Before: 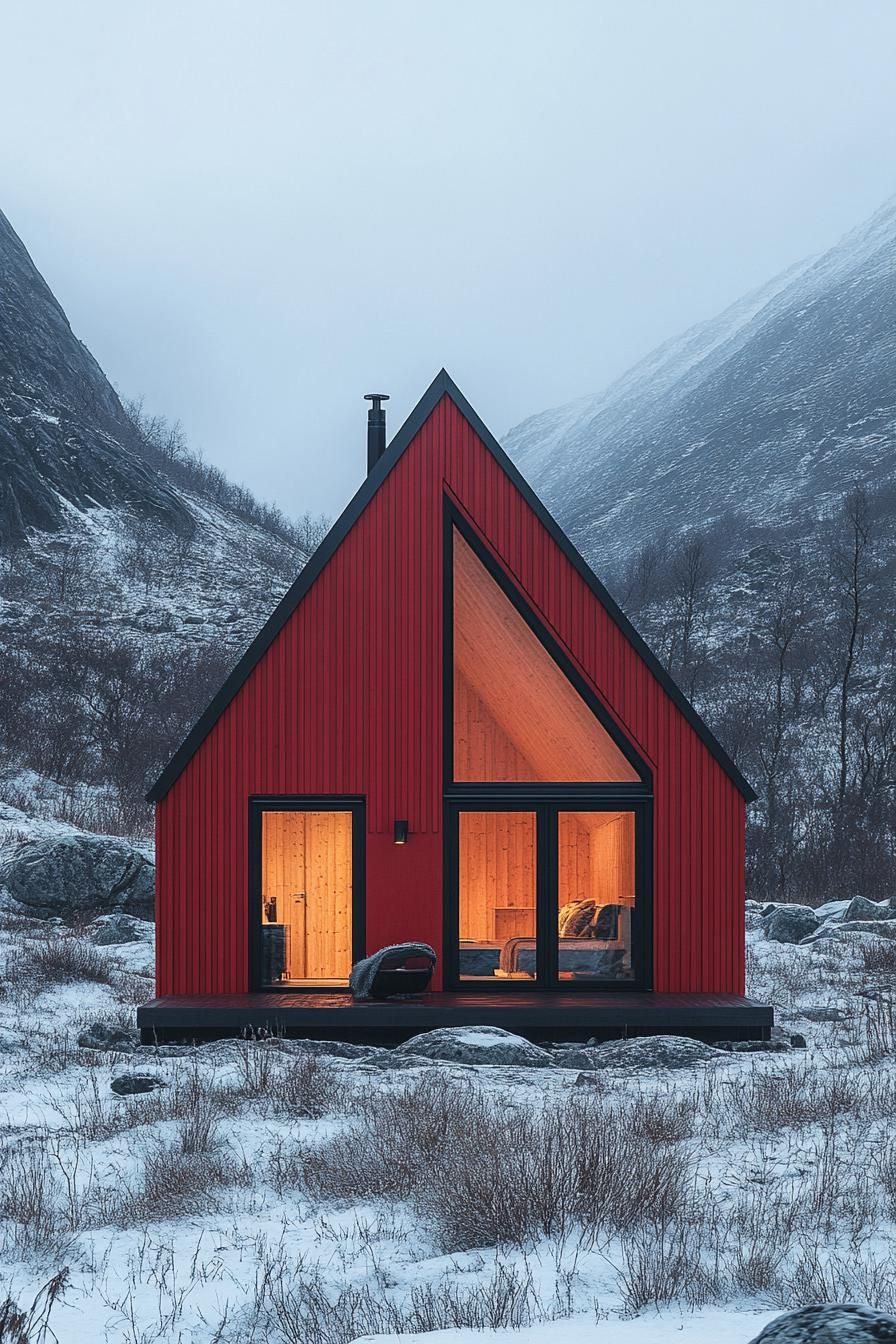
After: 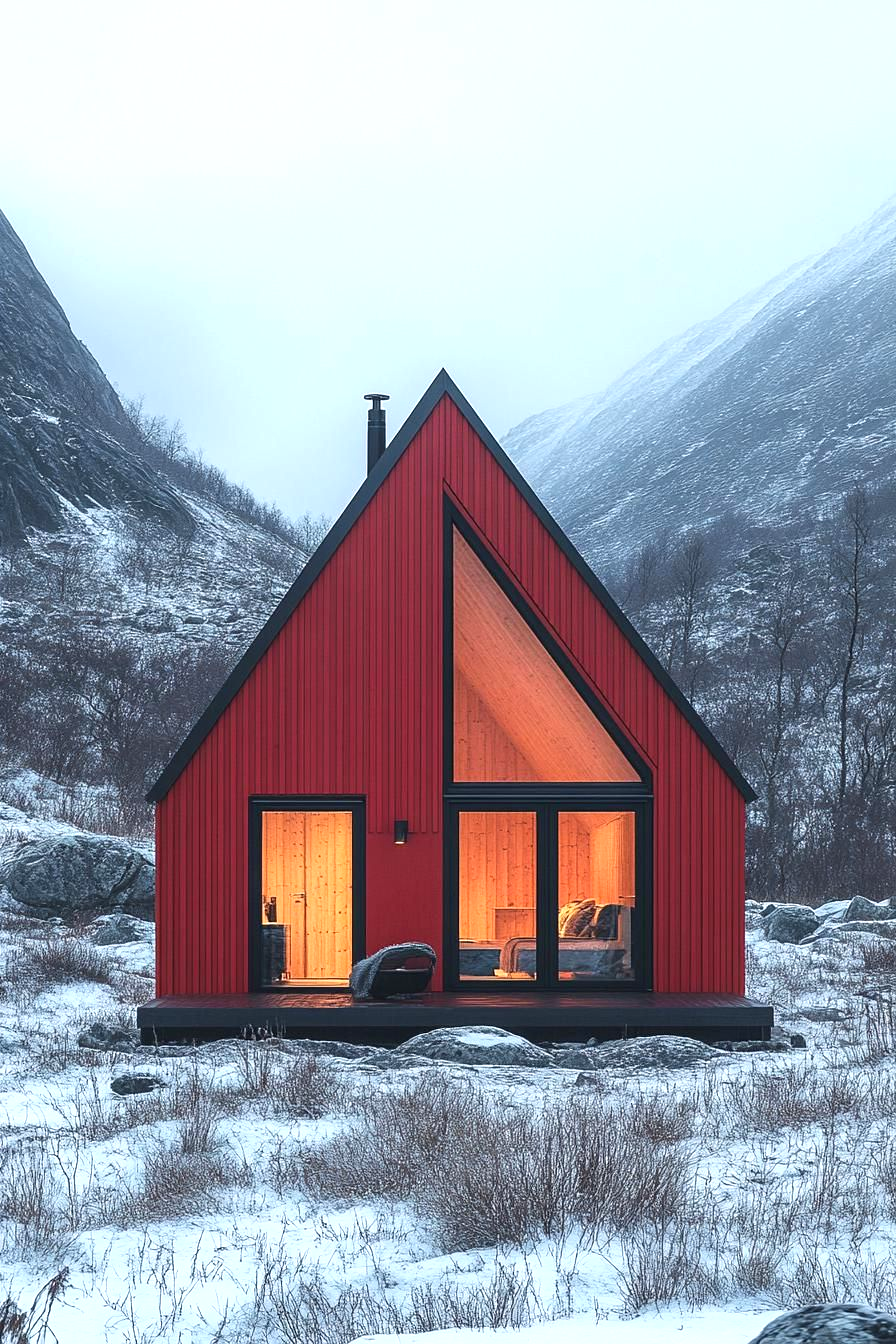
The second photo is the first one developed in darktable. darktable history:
exposure: black level correction 0, exposure 0.597 EV, compensate exposure bias true, compensate highlight preservation false
